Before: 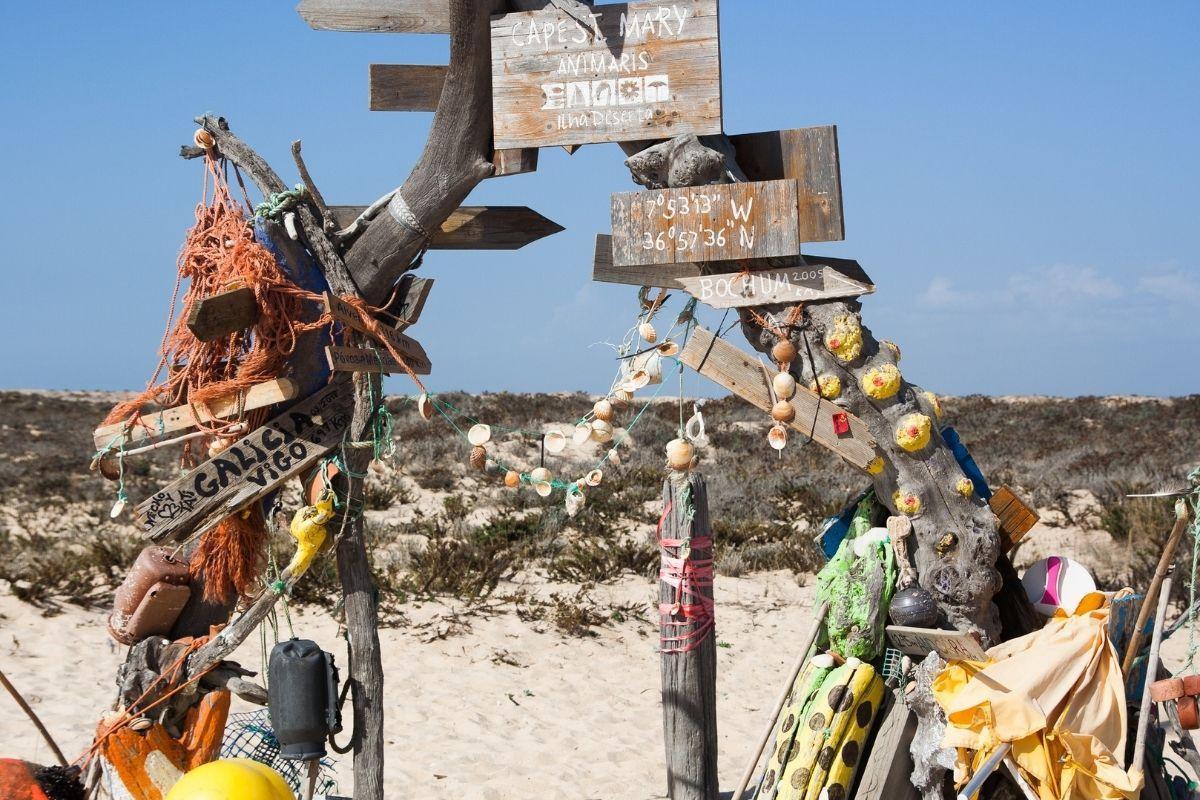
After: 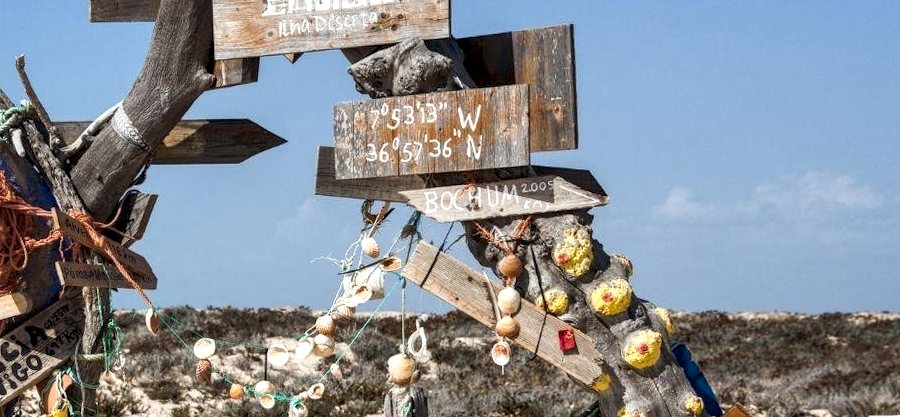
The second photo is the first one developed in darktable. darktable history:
shadows and highlights: shadows 43.06, highlights 6.94
rotate and perspective: rotation 0.062°, lens shift (vertical) 0.115, lens shift (horizontal) -0.133, crop left 0.047, crop right 0.94, crop top 0.061, crop bottom 0.94
local contrast: detail 160%
crop: left 18.38%, top 11.092%, right 2.134%, bottom 33.217%
